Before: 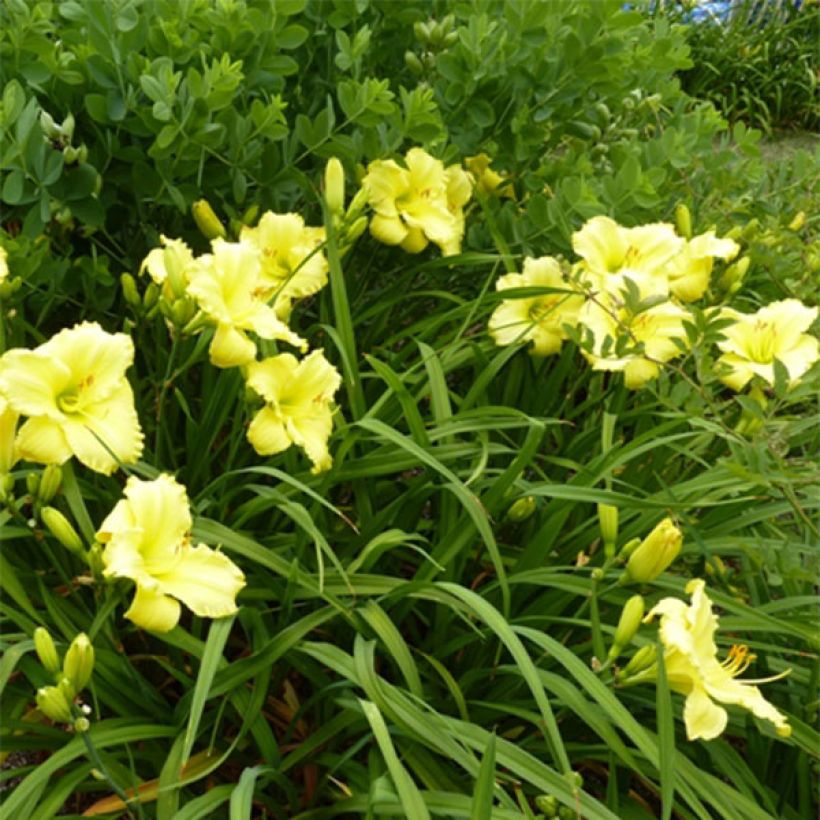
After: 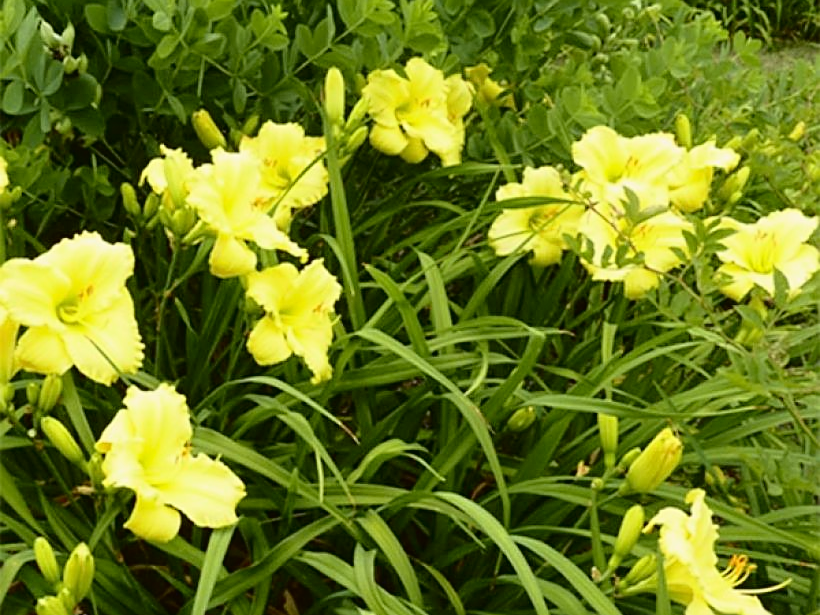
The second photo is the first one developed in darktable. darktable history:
crop: top 11.045%, bottom 13.939%
tone curve: curves: ch0 [(0, 0.021) (0.049, 0.044) (0.152, 0.14) (0.328, 0.377) (0.473, 0.543) (0.641, 0.705) (0.85, 0.894) (1, 0.969)]; ch1 [(0, 0) (0.302, 0.331) (0.433, 0.432) (0.472, 0.47) (0.502, 0.503) (0.527, 0.521) (0.564, 0.58) (0.614, 0.626) (0.677, 0.701) (0.859, 0.885) (1, 1)]; ch2 [(0, 0) (0.33, 0.301) (0.447, 0.44) (0.487, 0.496) (0.502, 0.516) (0.535, 0.563) (0.565, 0.593) (0.608, 0.638) (1, 1)], color space Lab, independent channels, preserve colors none
sharpen: on, module defaults
